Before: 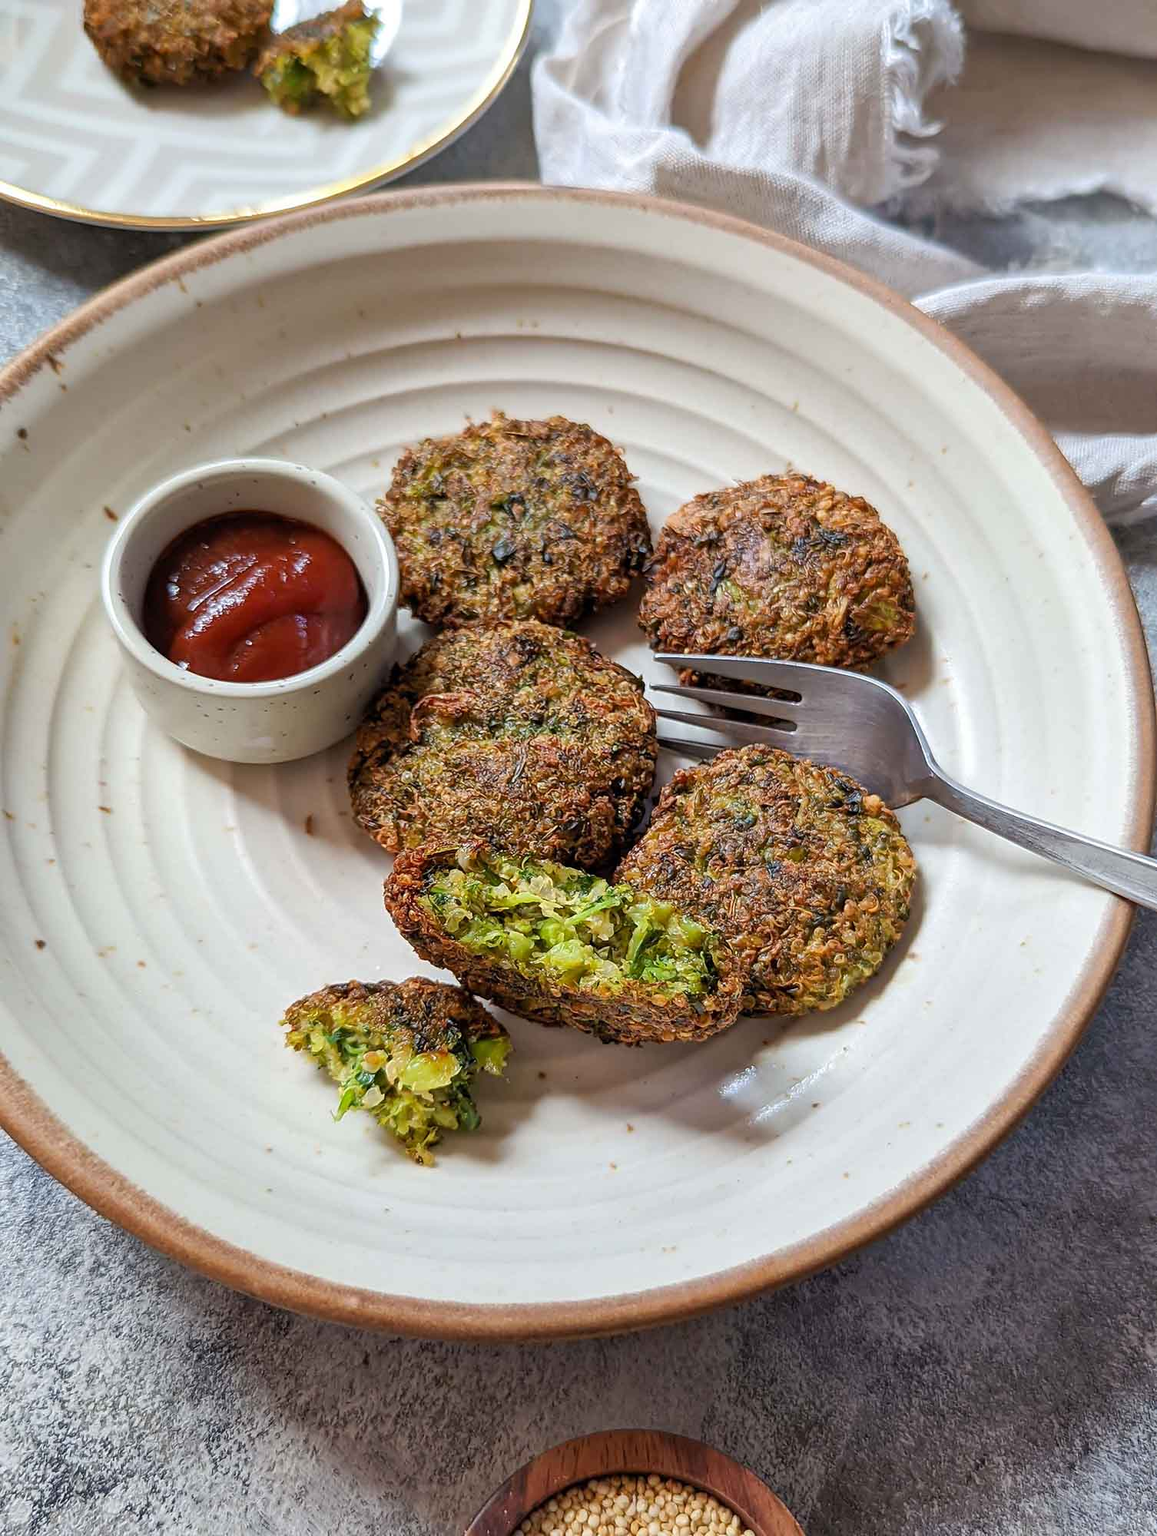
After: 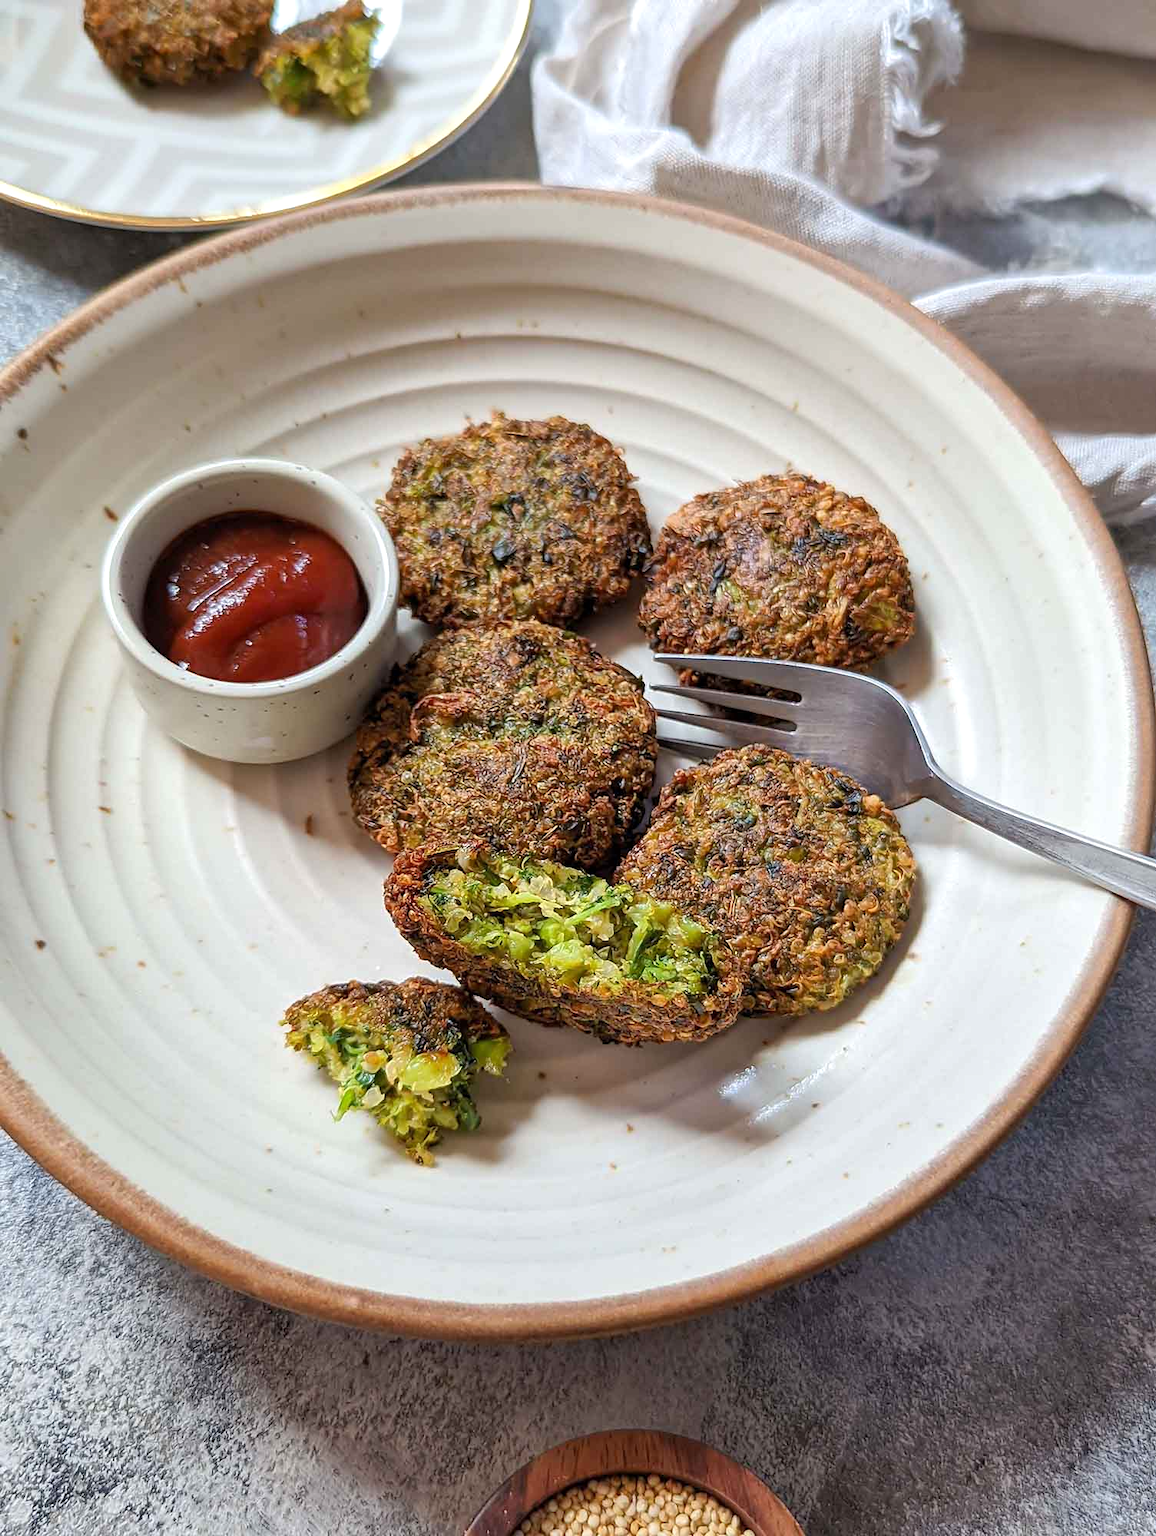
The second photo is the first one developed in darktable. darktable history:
exposure: exposure 0.131 EV, compensate highlight preservation false
tone equalizer: -8 EV -0.55 EV
